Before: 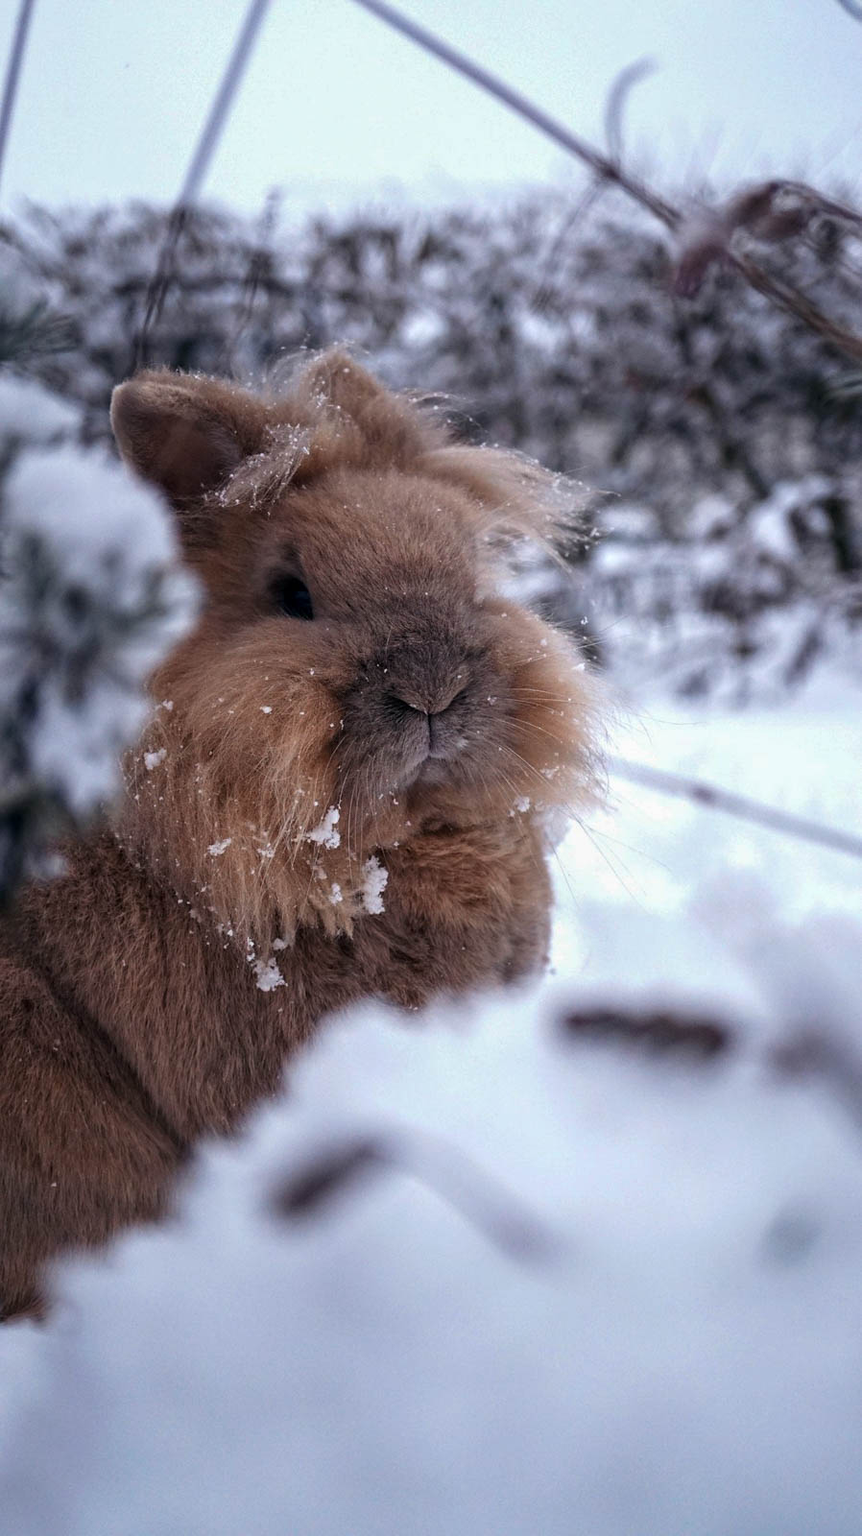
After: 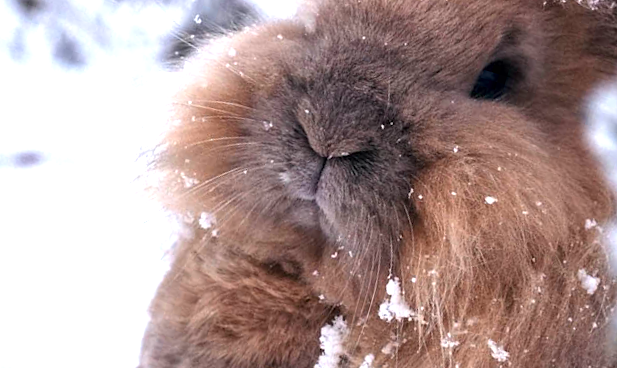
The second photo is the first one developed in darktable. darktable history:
crop and rotate: angle 16.12°, top 30.835%, bottom 35.653%
tone equalizer: on, module defaults
exposure: exposure 1 EV, compensate highlight preservation false
